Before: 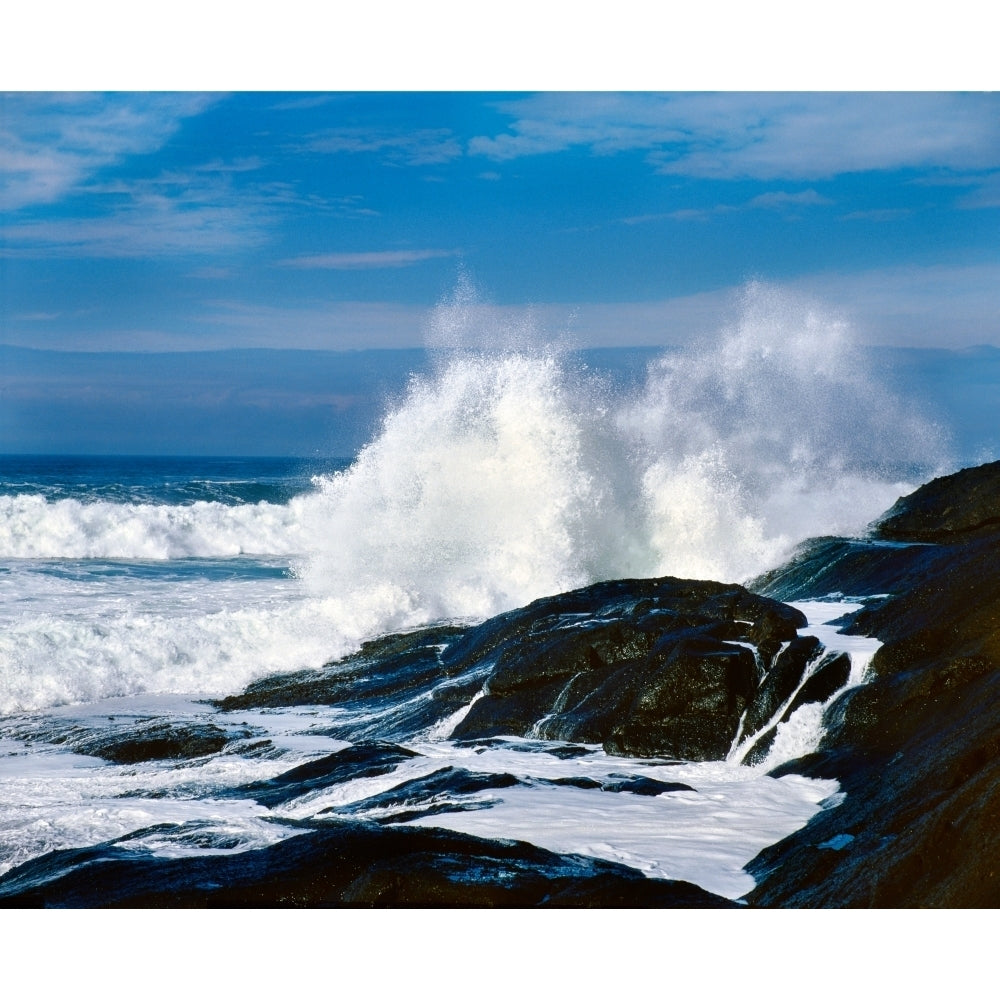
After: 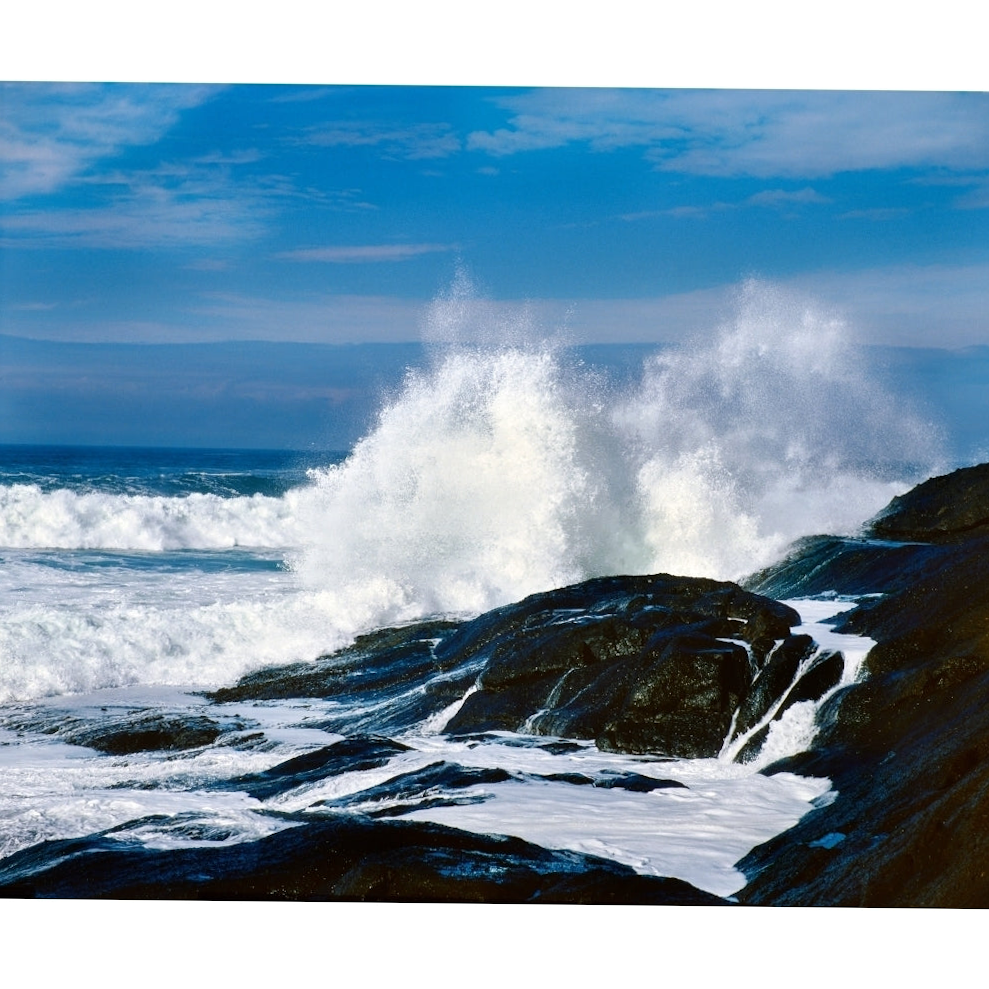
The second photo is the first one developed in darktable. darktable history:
crop and rotate: angle -0.613°
